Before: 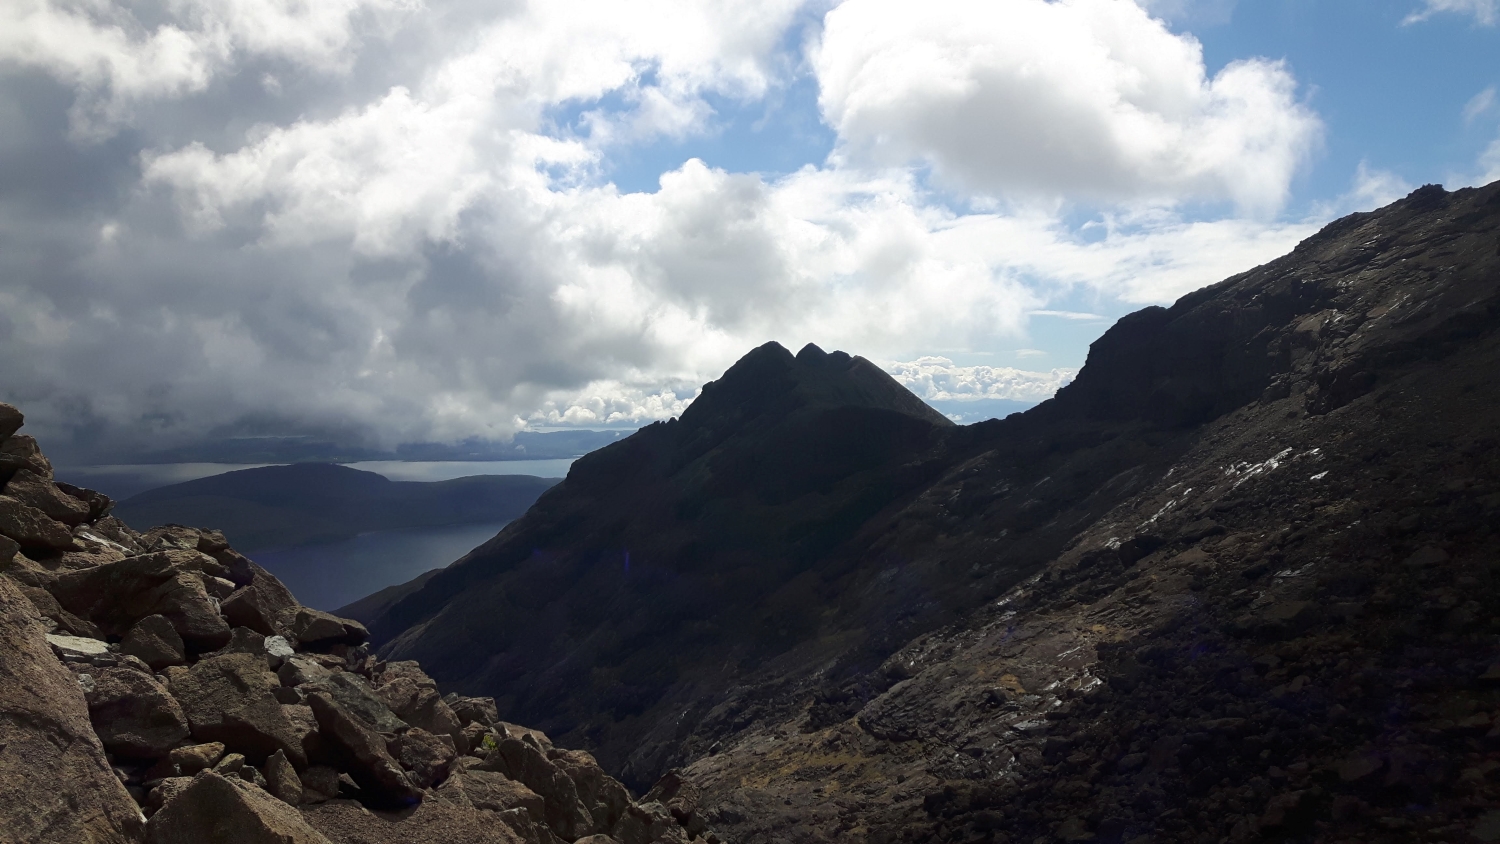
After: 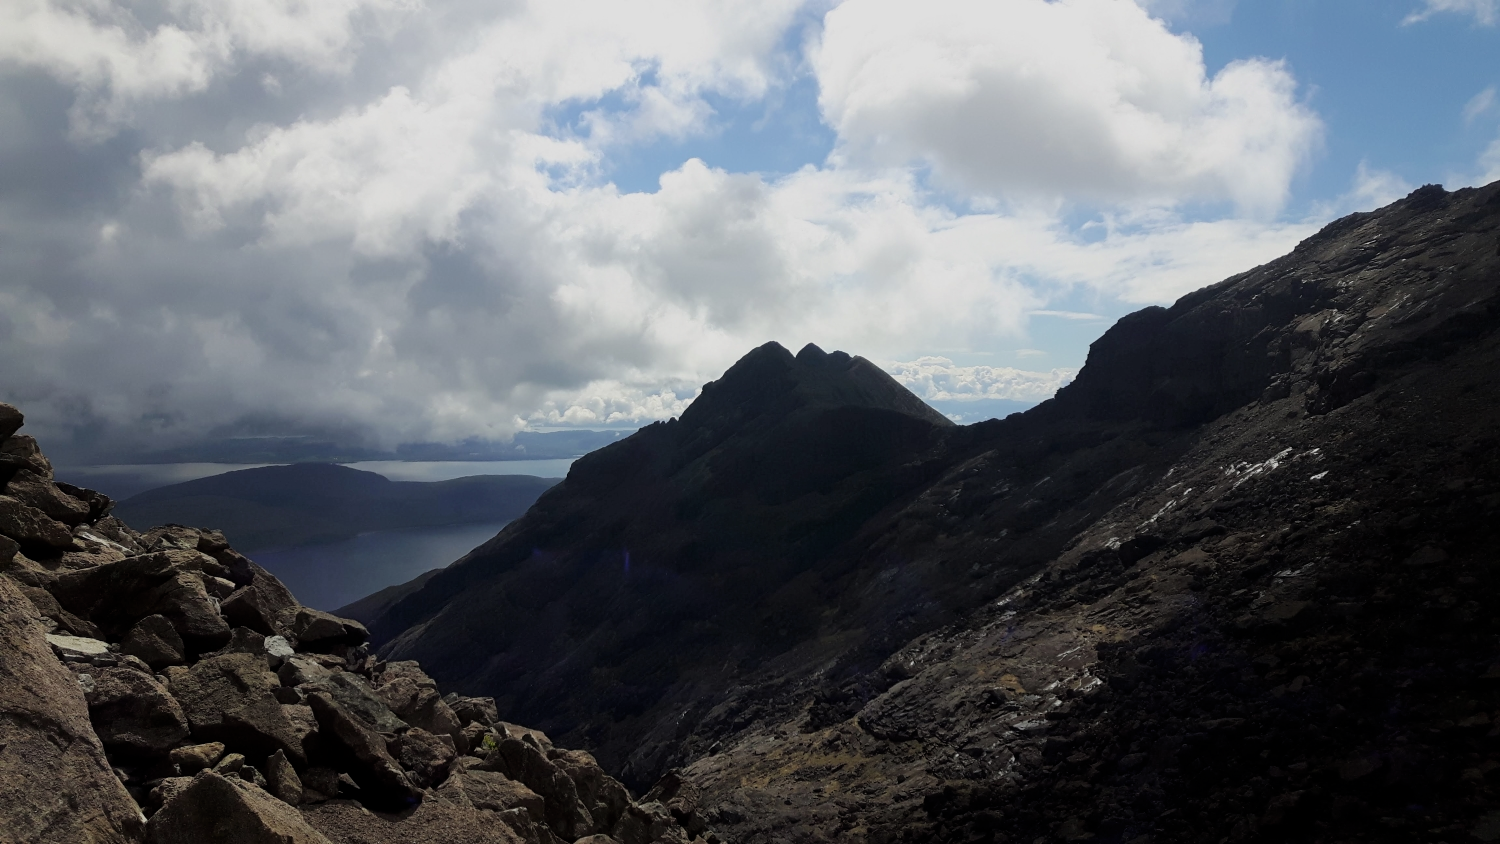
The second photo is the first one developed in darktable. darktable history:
filmic rgb: middle gray luminance 18.34%, black relative exposure -11.13 EV, white relative exposure 3.7 EV, threshold 2.97 EV, target black luminance 0%, hardness 5.86, latitude 56.41%, contrast 0.965, shadows ↔ highlights balance 49.72%, color science v6 (2022), enable highlight reconstruction true
contrast brightness saturation: saturation -0.037
